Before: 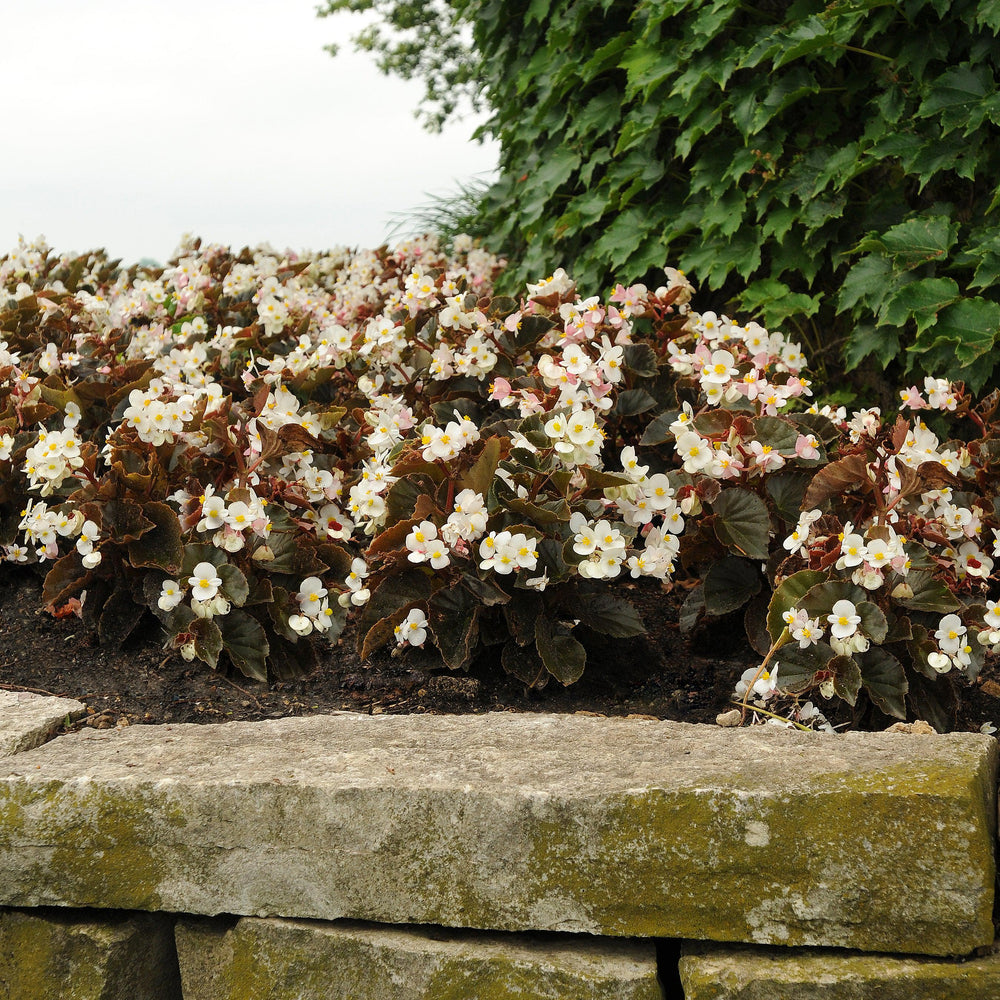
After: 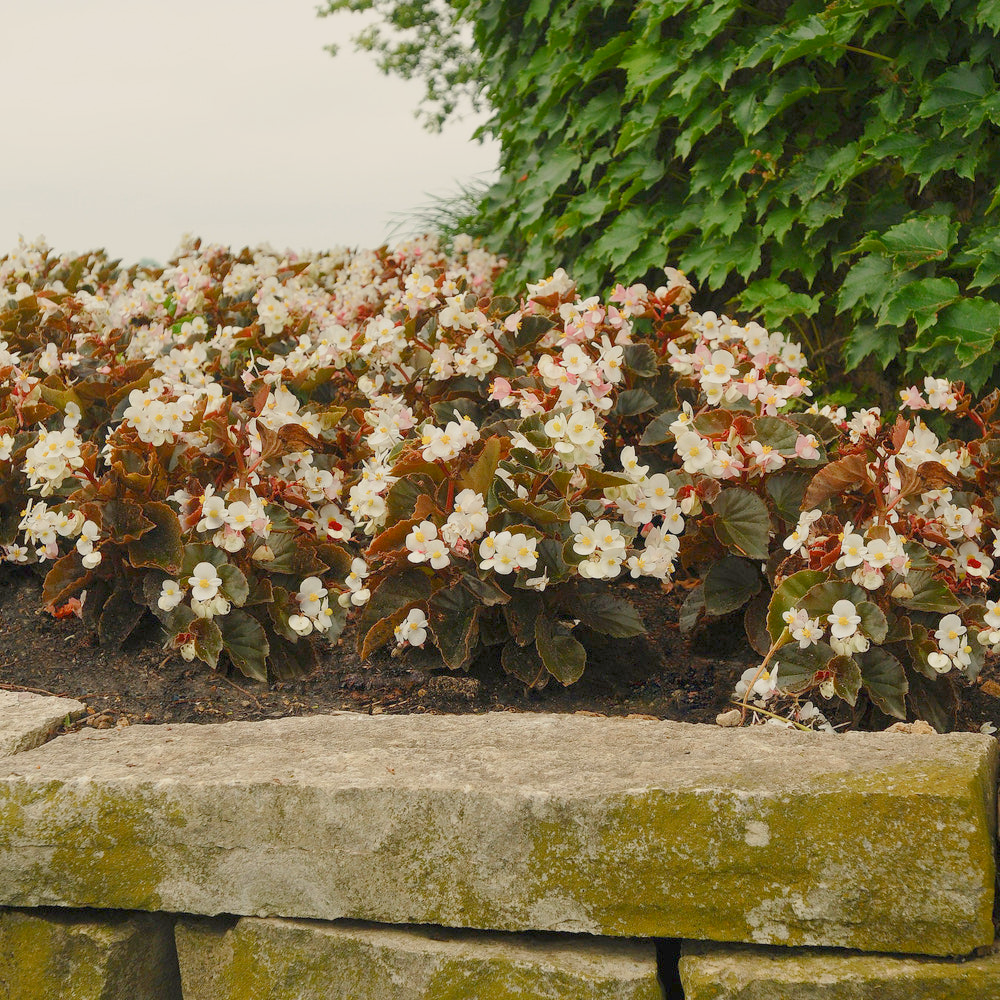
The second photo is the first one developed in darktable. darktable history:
color balance rgb: highlights gain › chroma 3.012%, highlights gain › hue 77.65°, perceptual saturation grading › global saturation -0.064%, perceptual saturation grading › highlights -18.811%, perceptual saturation grading › mid-tones 7.132%, perceptual saturation grading › shadows 27.17%, contrast -29.85%
exposure: black level correction 0, exposure 0.499 EV, compensate highlight preservation false
